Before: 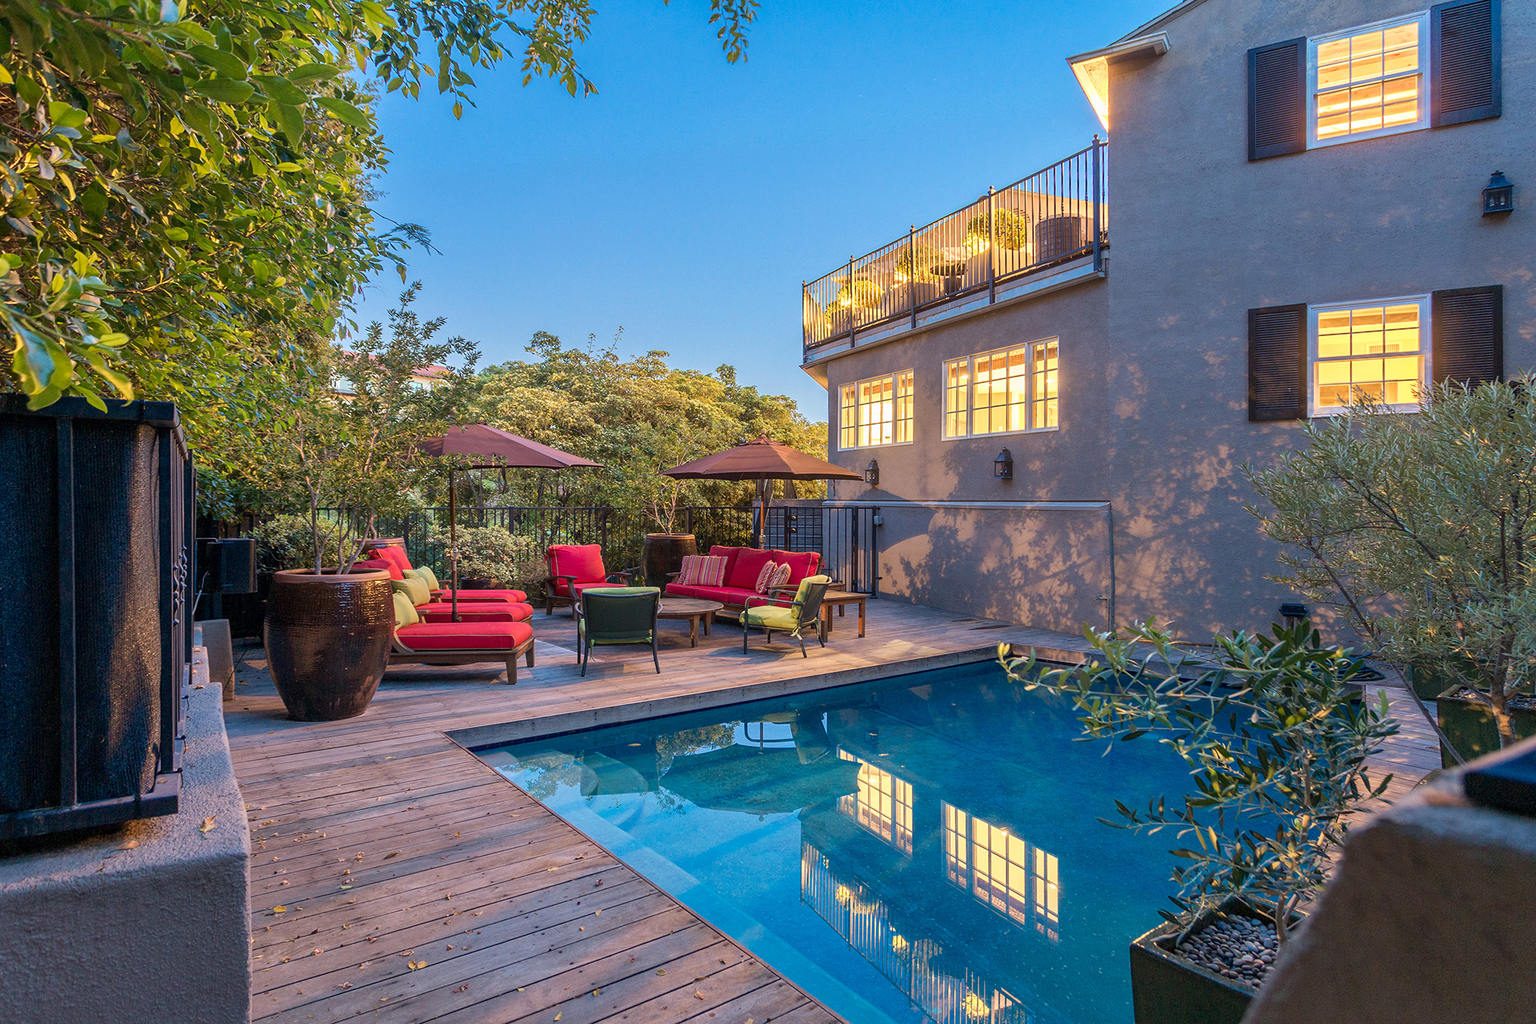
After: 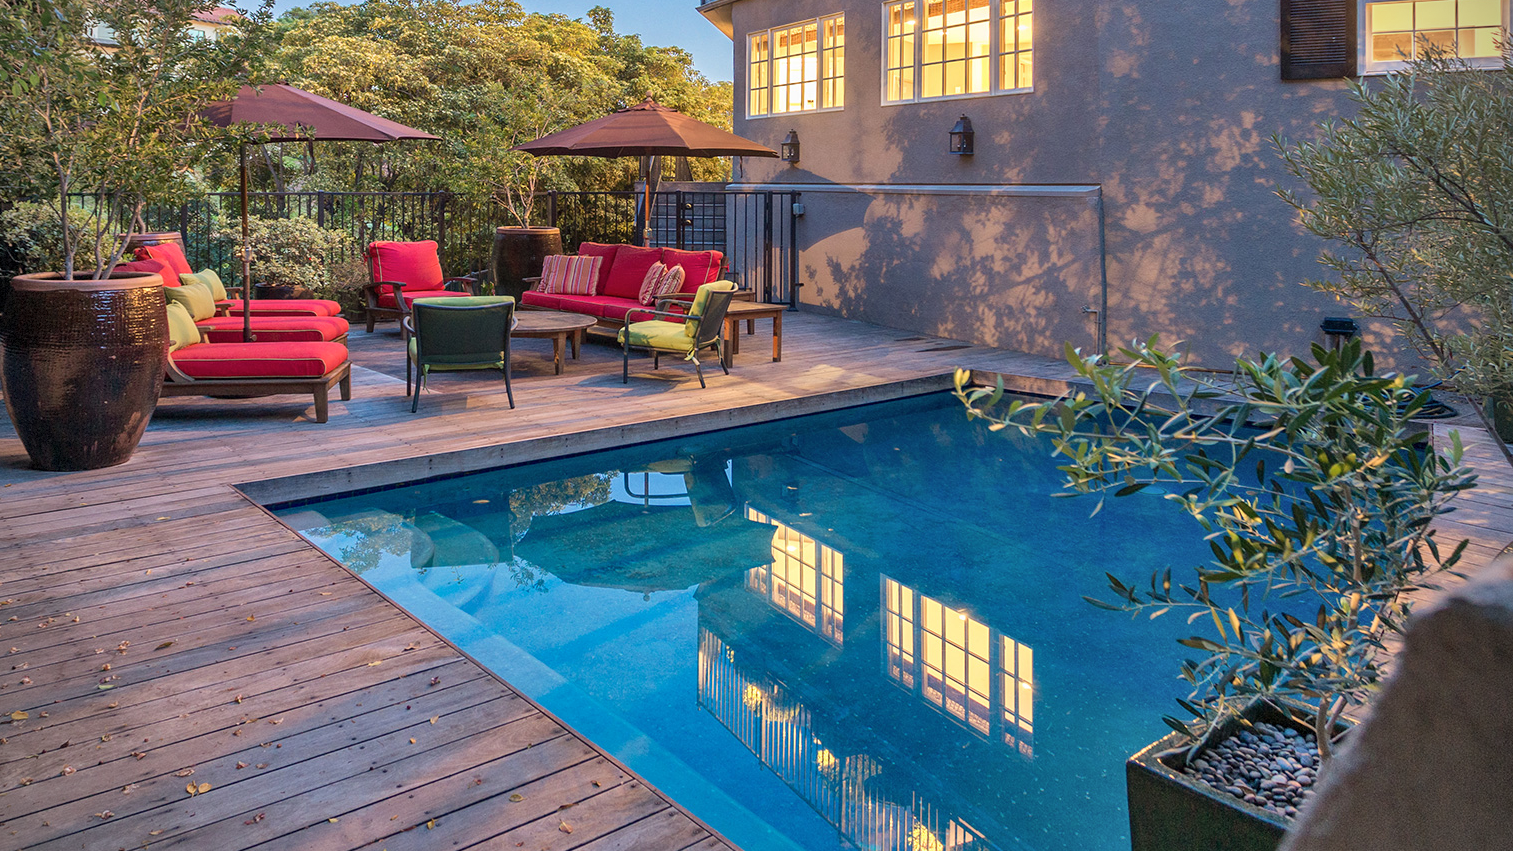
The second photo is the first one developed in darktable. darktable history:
crop and rotate: left 17.299%, top 35.115%, right 7.015%, bottom 1.024%
vignetting: dithering 8-bit output, unbound false
shadows and highlights: shadows 60, soften with gaussian
